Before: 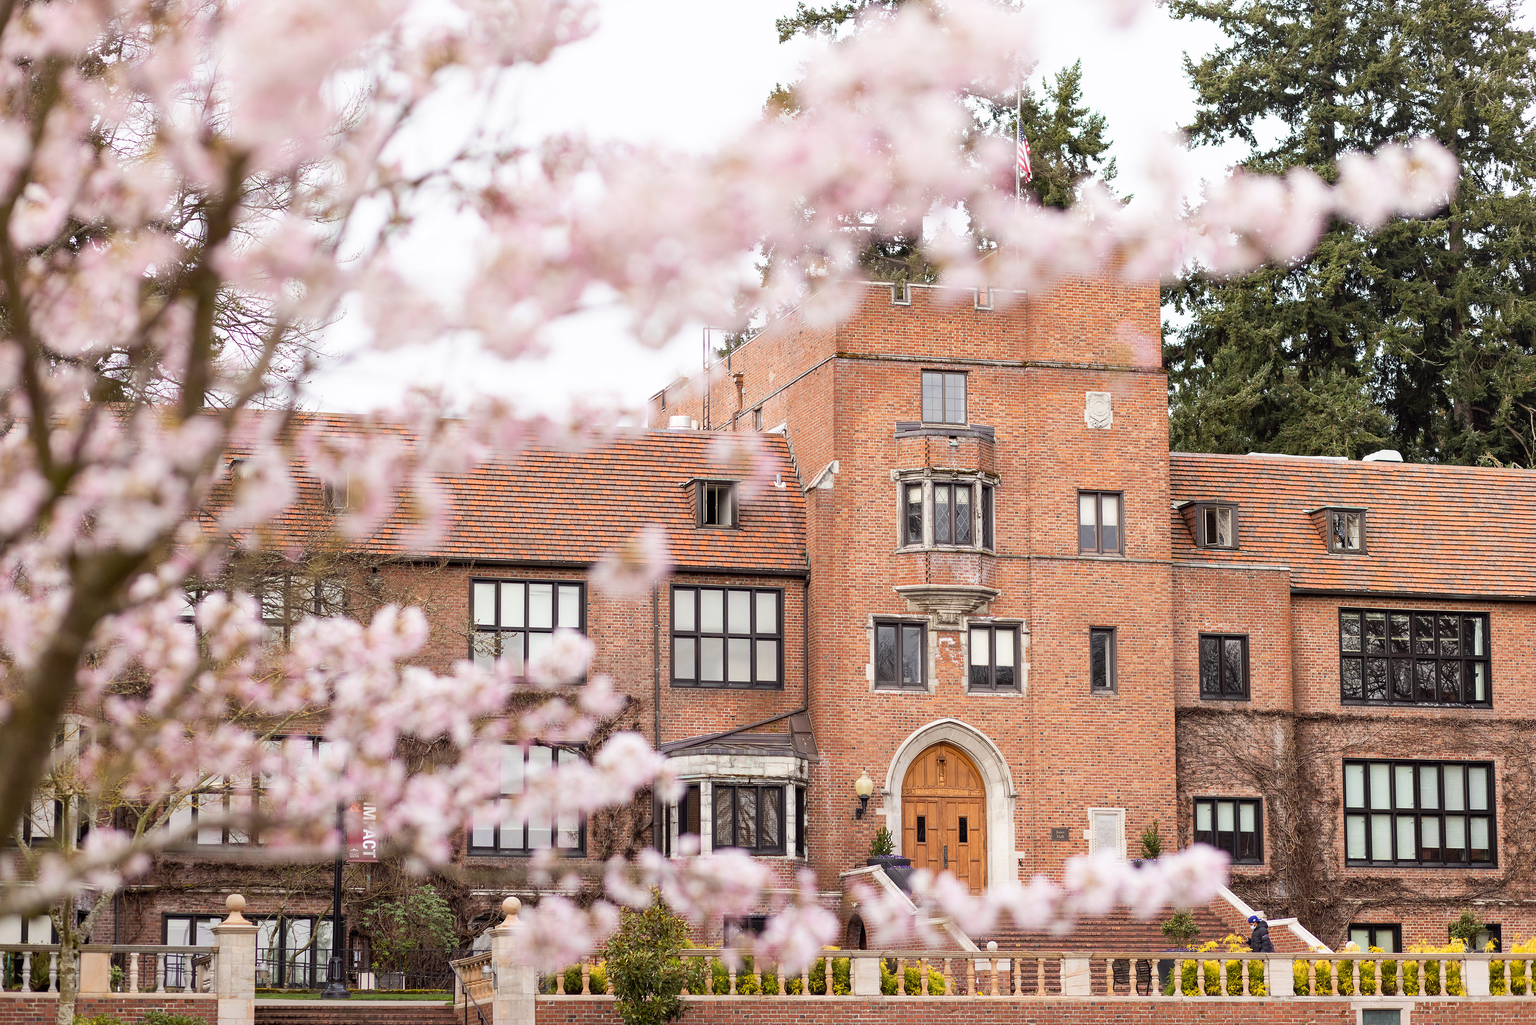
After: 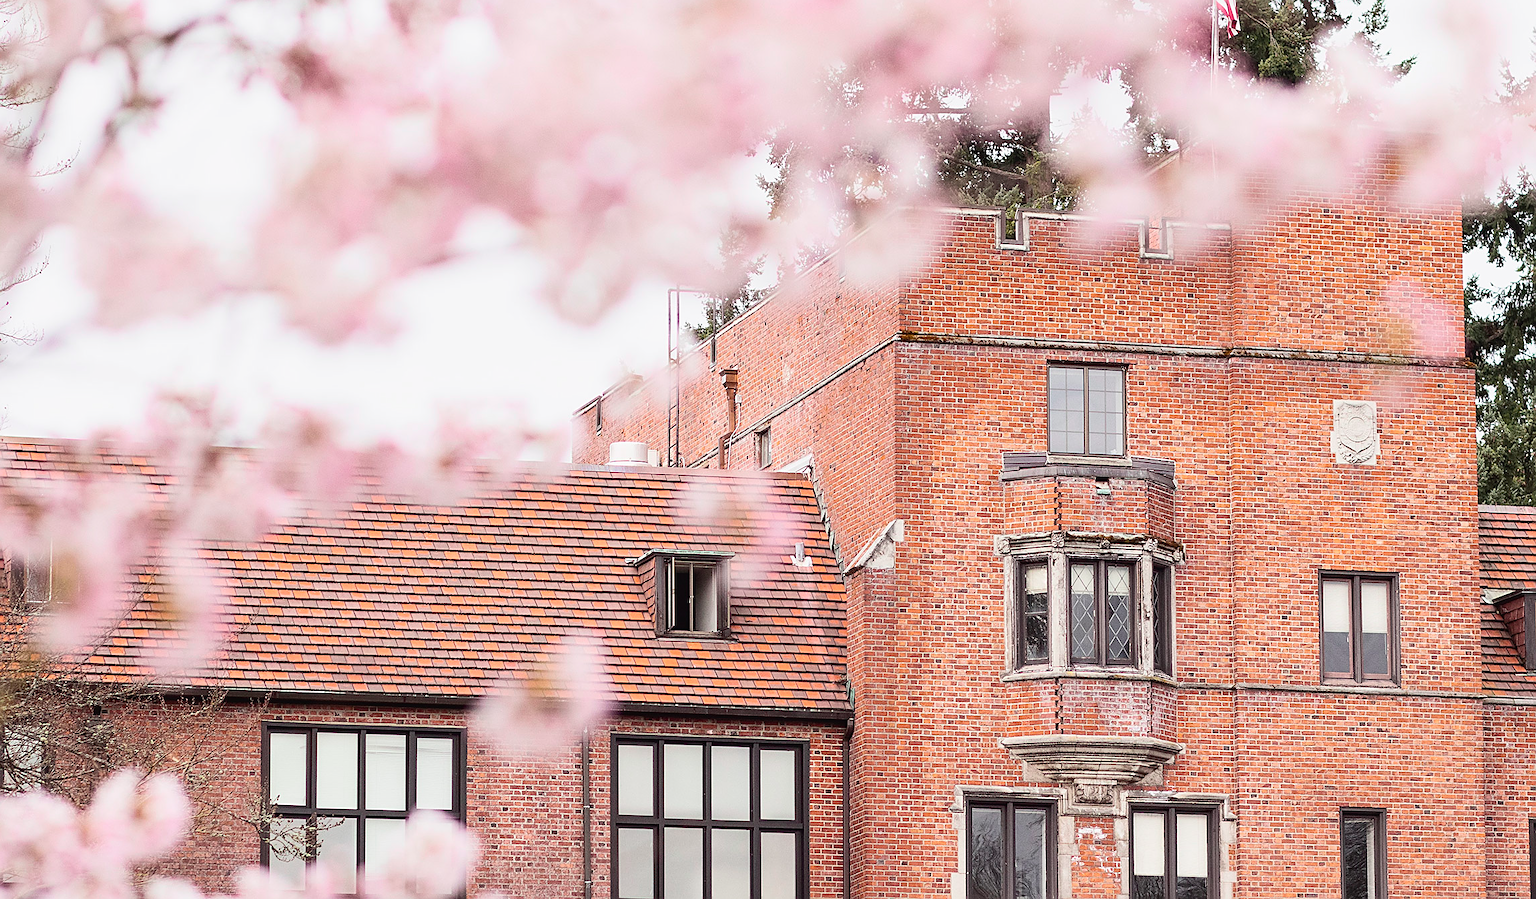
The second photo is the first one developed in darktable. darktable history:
shadows and highlights: shadows 2.31, highlights -16.56, soften with gaussian
crop: left 20.764%, top 15.773%, right 21.682%, bottom 33.673%
sharpen: on, module defaults
tone curve: curves: ch0 [(0, 0.023) (0.217, 0.19) (0.754, 0.801) (1, 0.977)]; ch1 [(0, 0) (0.392, 0.398) (0.5, 0.5) (0.521, 0.528) (0.56, 0.577) (1, 1)]; ch2 [(0, 0) (0.5, 0.5) (0.579, 0.561) (0.65, 0.657) (1, 1)], color space Lab, independent channels, preserve colors none
